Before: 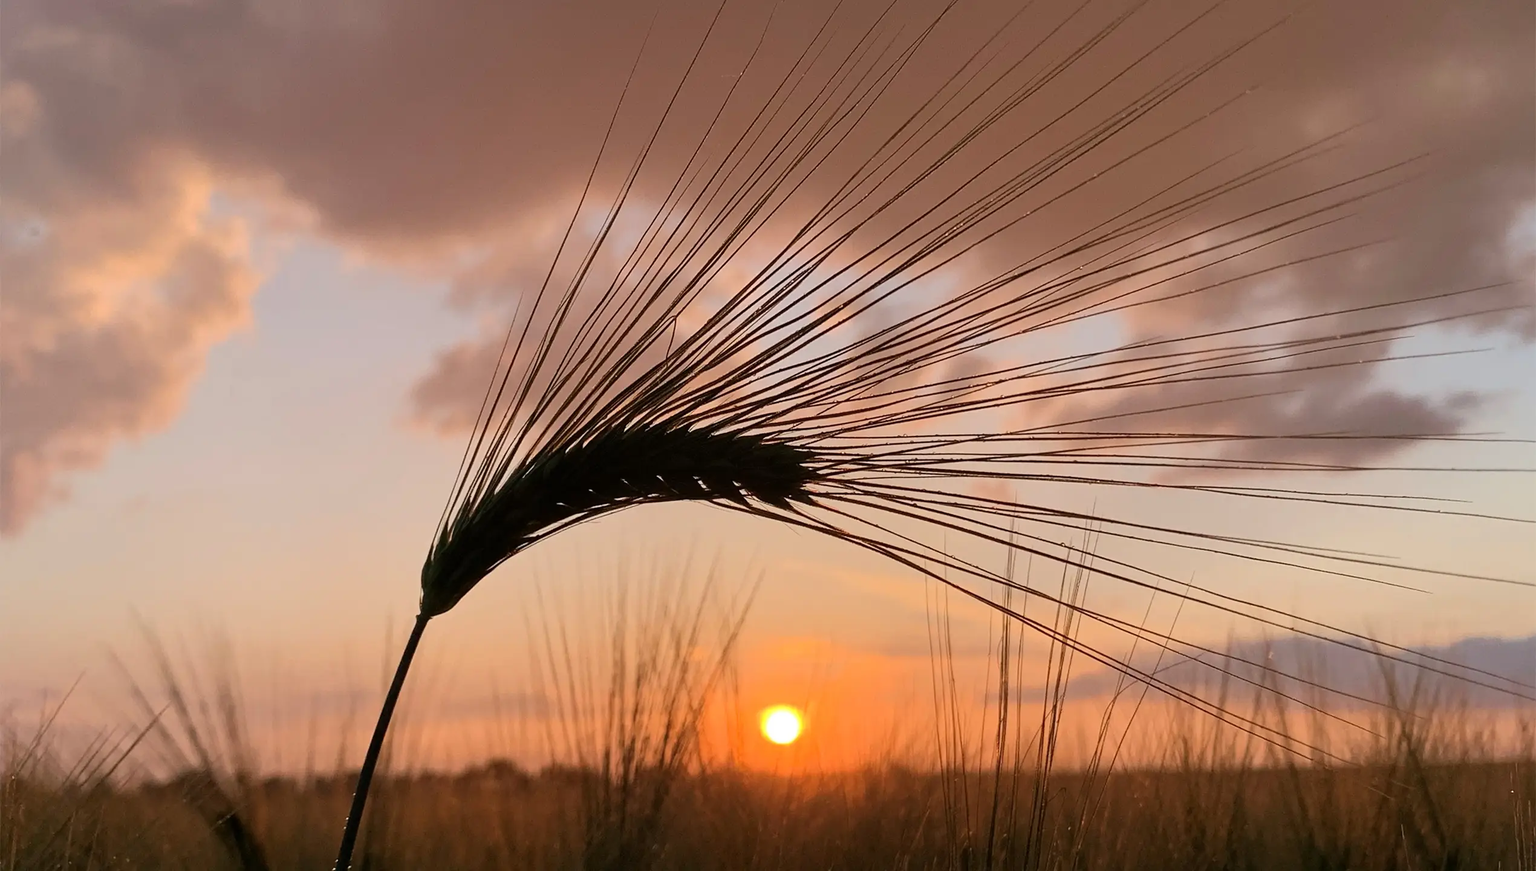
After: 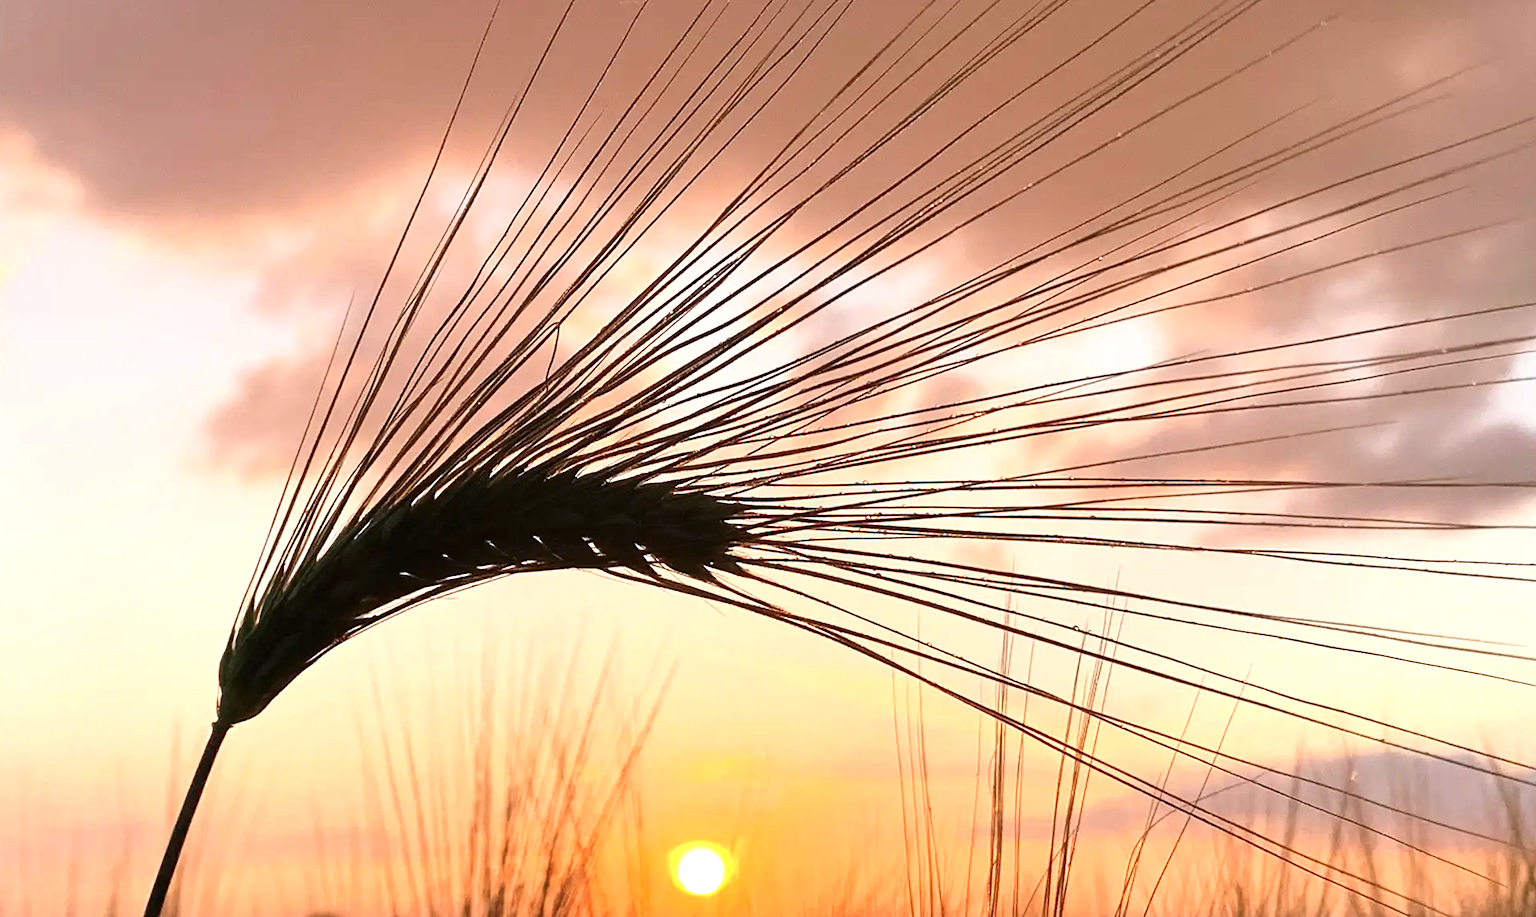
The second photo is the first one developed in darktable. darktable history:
crop: left 16.794%, top 8.556%, right 8.339%, bottom 12.564%
exposure: black level correction 0, exposure 1 EV, compensate highlight preservation false
